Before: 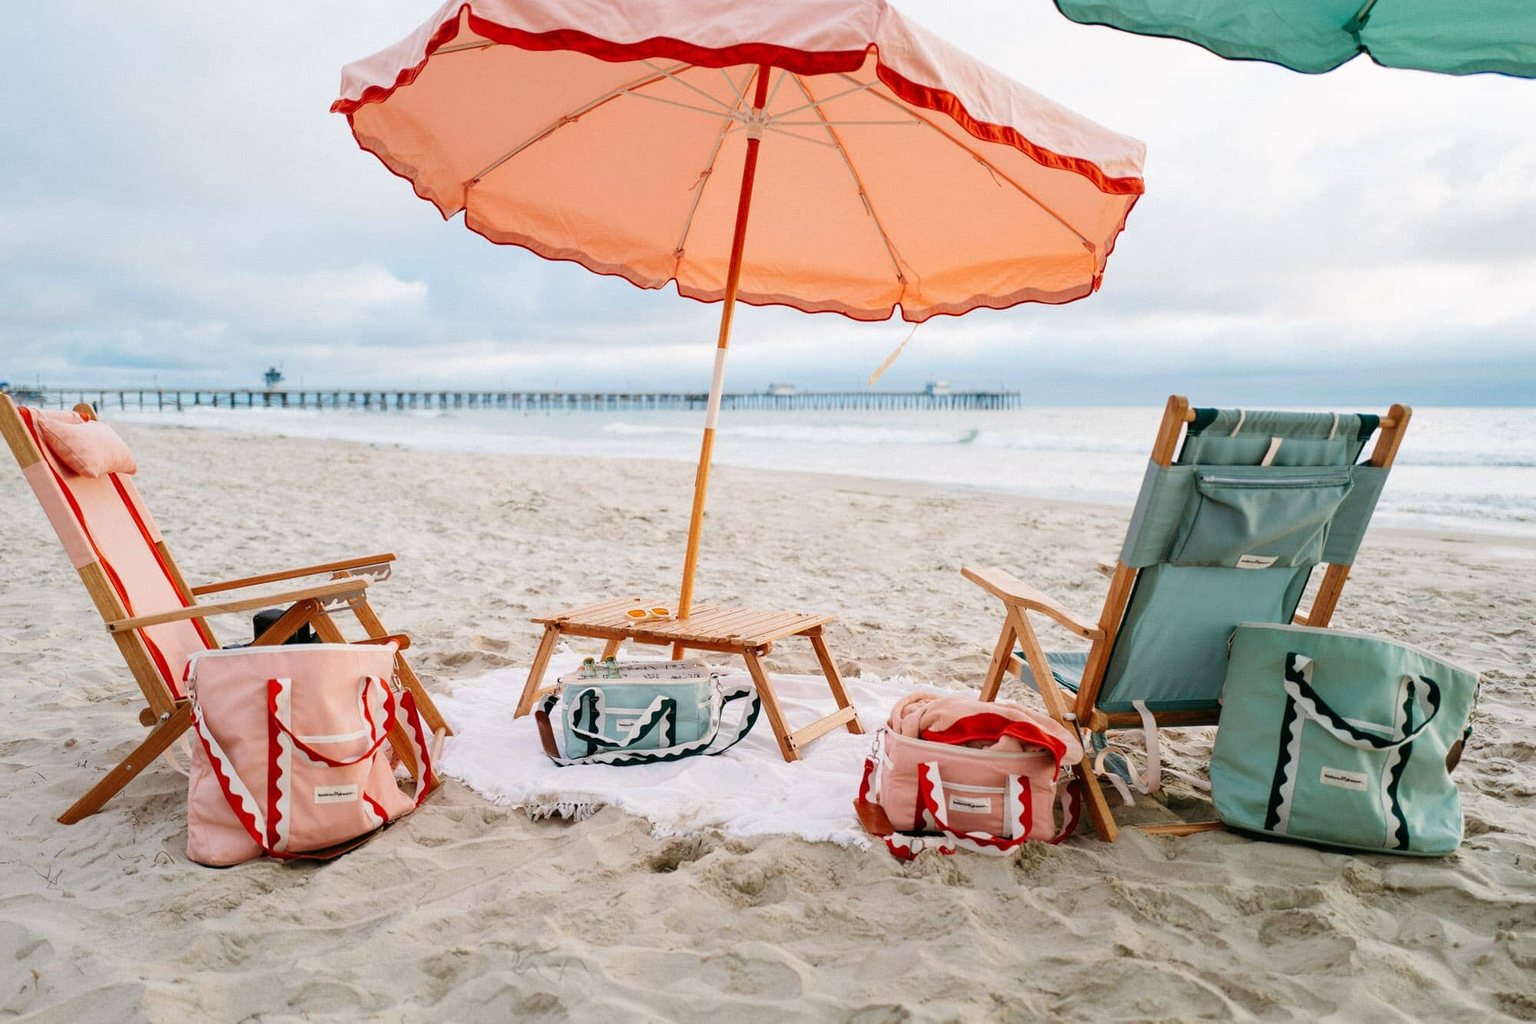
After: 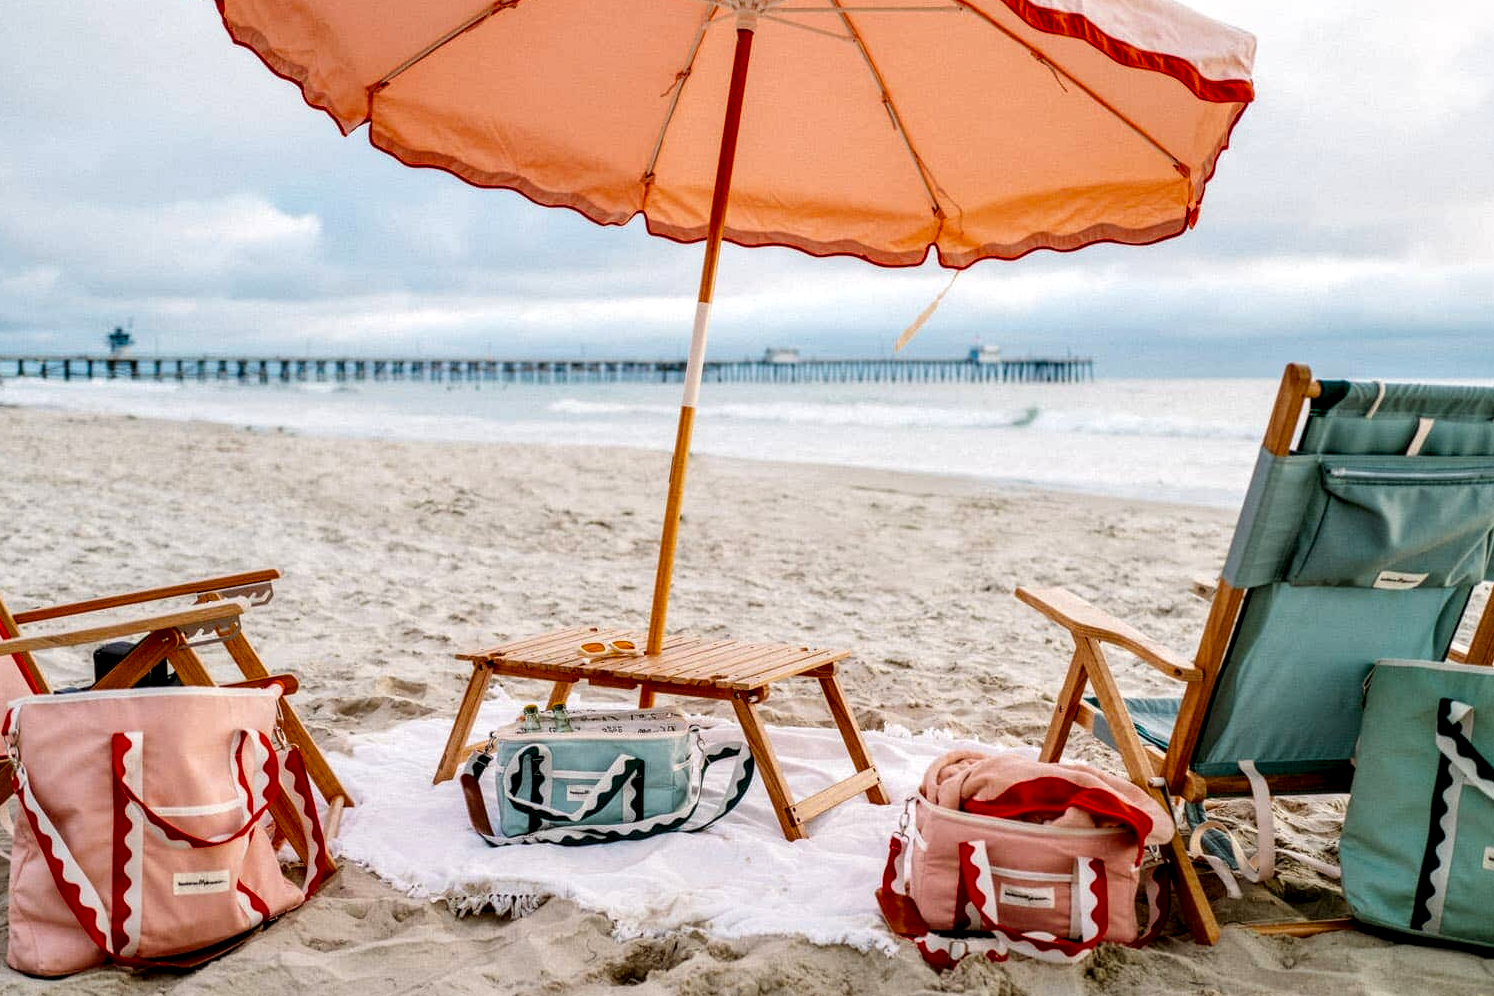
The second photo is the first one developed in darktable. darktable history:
color balance rgb: linear chroma grading › global chroma 10%, perceptual saturation grading › global saturation 5%, perceptual brilliance grading › global brilliance 4%, global vibrance 7%, saturation formula JzAzBz (2021)
crop and rotate: left 11.831%, top 11.346%, right 13.429%, bottom 13.899%
local contrast: detail 160%
exposure: exposure -0.177 EV, compensate highlight preservation false
tone equalizer: on, module defaults
